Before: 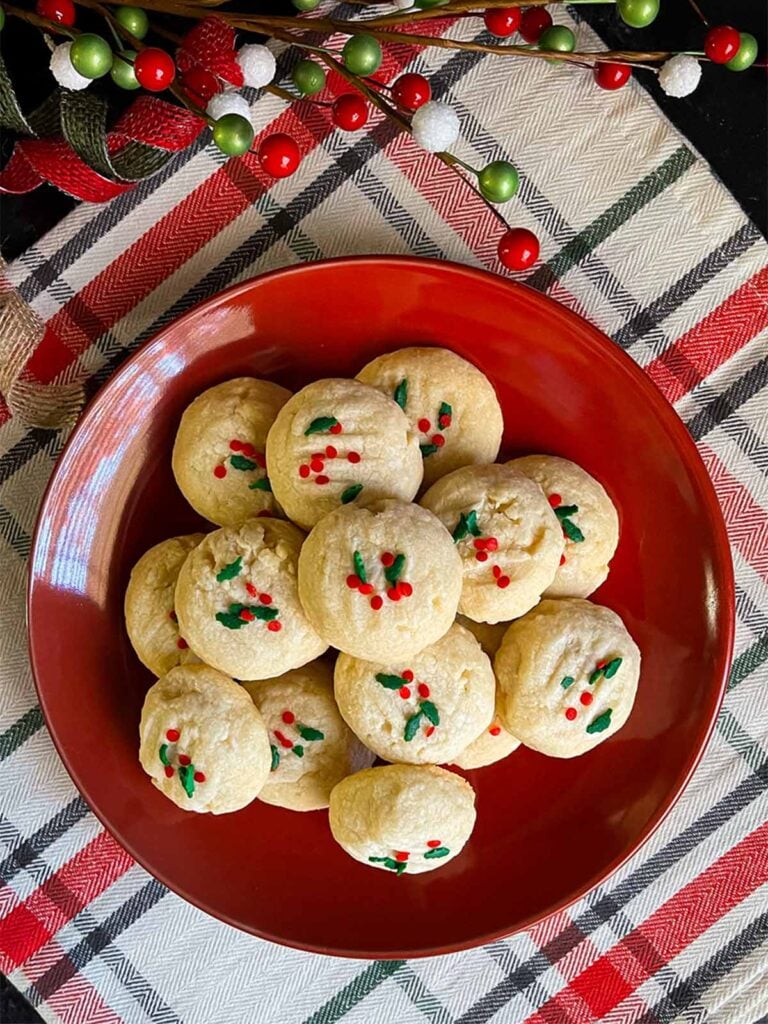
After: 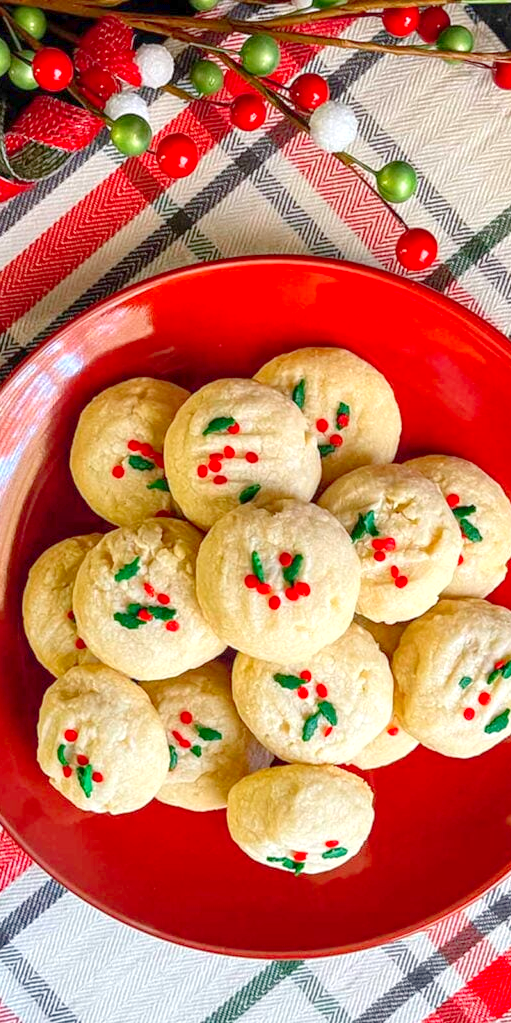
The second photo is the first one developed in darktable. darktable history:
crop and rotate: left 13.35%, right 20.025%
local contrast: on, module defaults
levels: black 0.02%, levels [0, 0.397, 0.955]
